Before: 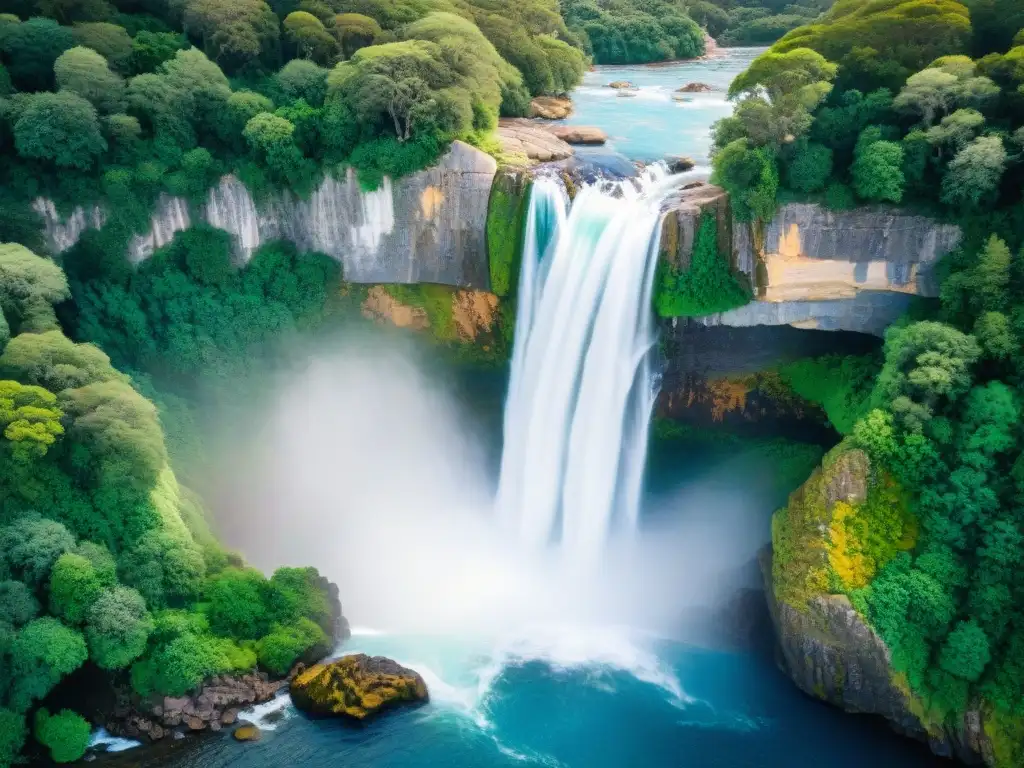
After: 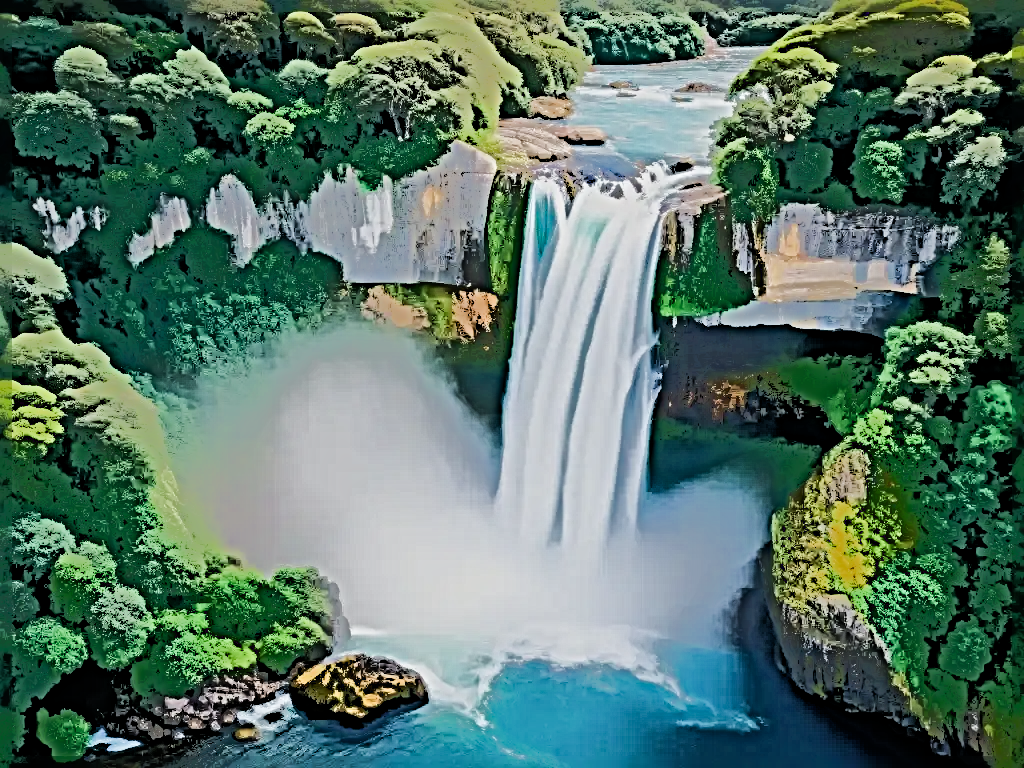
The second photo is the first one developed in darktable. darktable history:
filmic rgb: black relative exposure -7.65 EV, white relative exposure 4.56 EV, hardness 3.61
sharpen: radius 6.273, amount 1.811, threshold 0.012
tone equalizer: -7 EV -0.614 EV, -6 EV 0.965 EV, -5 EV -0.431 EV, -4 EV 0.414 EV, -3 EV 0.41 EV, -2 EV 0.156 EV, -1 EV -0.125 EV, +0 EV -0.382 EV, edges refinement/feathering 500, mask exposure compensation -1.57 EV, preserve details no
